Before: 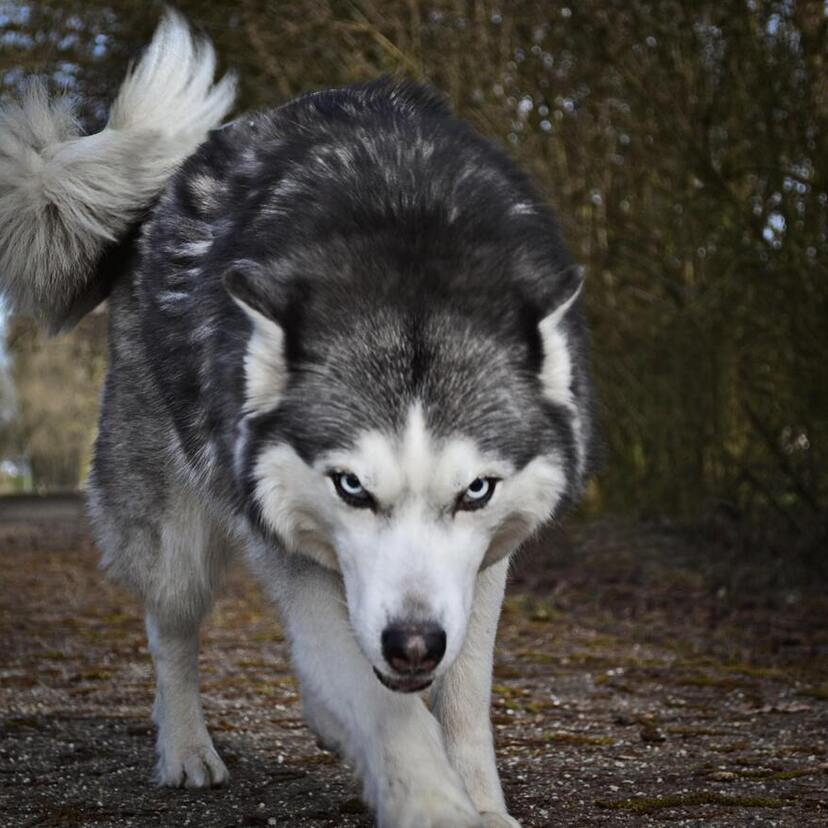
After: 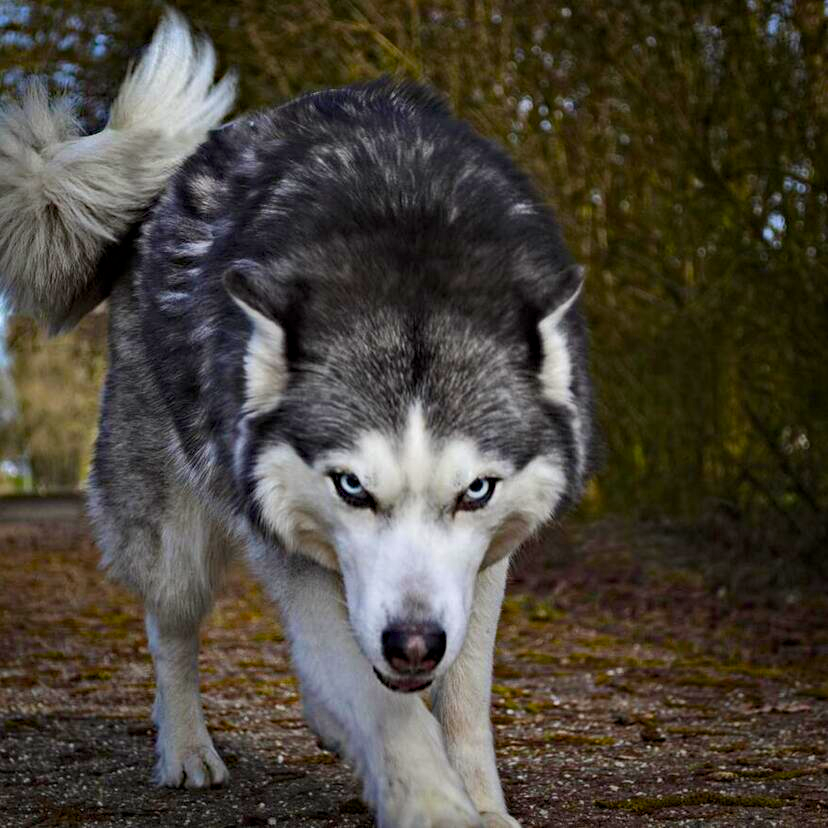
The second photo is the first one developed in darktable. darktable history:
velvia: strength 15%
color balance rgb: perceptual saturation grading › global saturation 20%, perceptual saturation grading › highlights 2.68%, perceptual saturation grading › shadows 50%
local contrast: highlights 100%, shadows 100%, detail 120%, midtone range 0.2
haze removal: compatibility mode true, adaptive false
